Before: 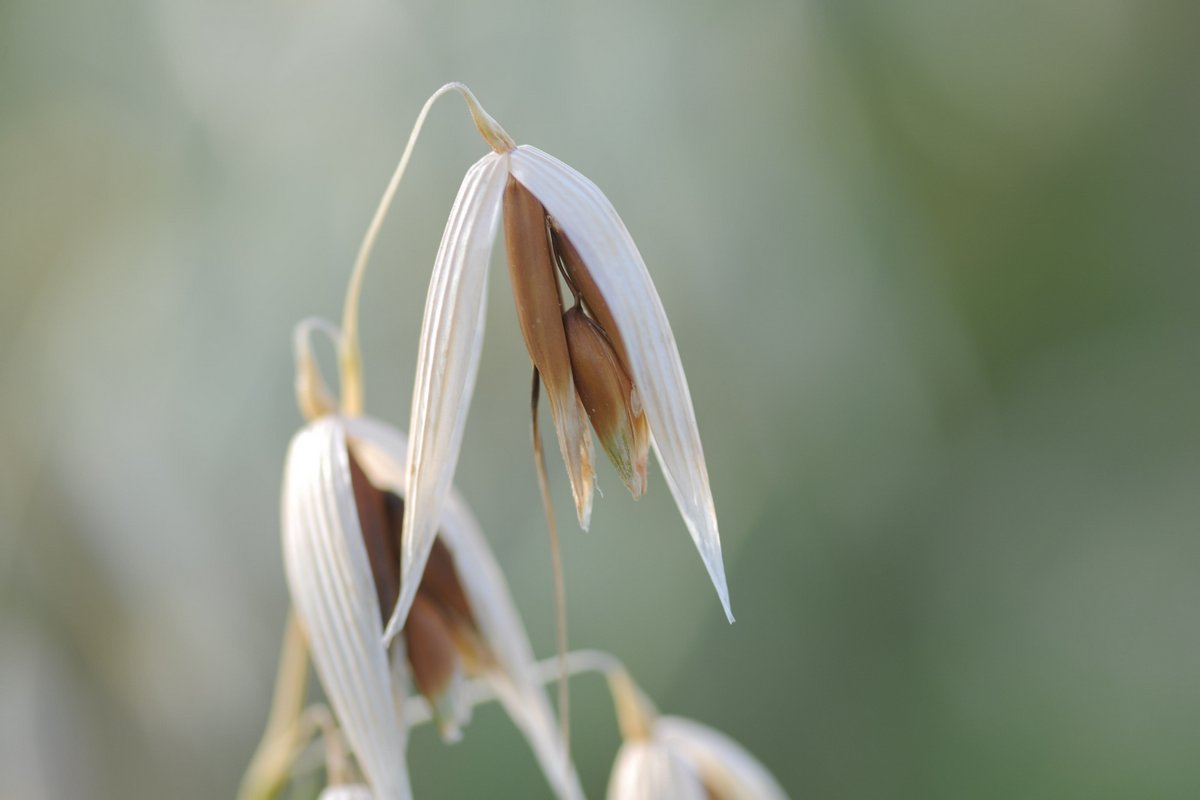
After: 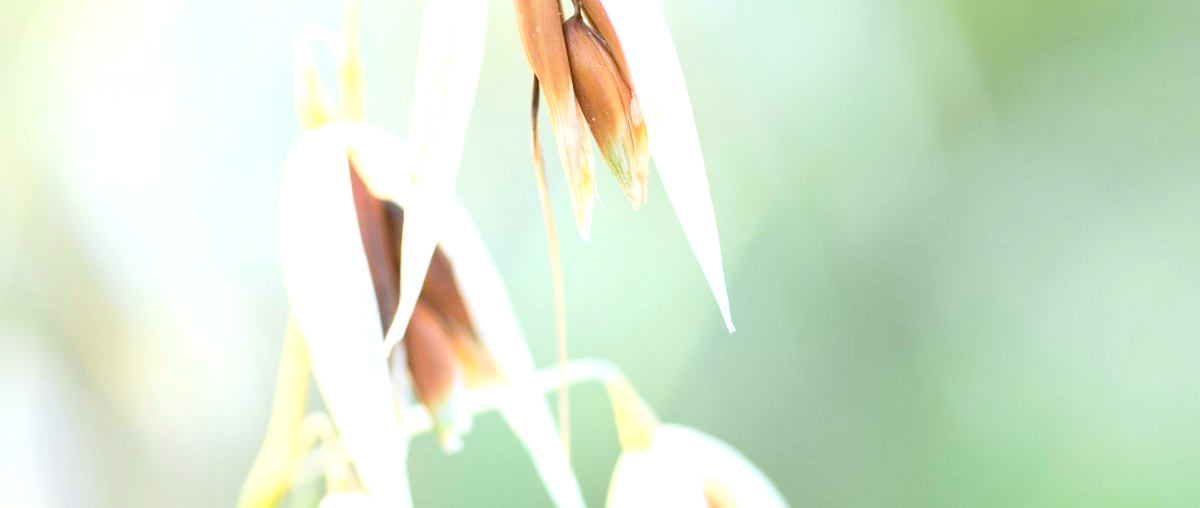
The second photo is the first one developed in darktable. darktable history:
exposure: black level correction 0, exposure 1.5 EV, compensate exposure bias true, compensate highlight preservation false
color balance: lift [1, 1.015, 1.004, 0.985], gamma [1, 0.958, 0.971, 1.042], gain [1, 0.956, 0.977, 1.044]
crop and rotate: top 36.435%
contrast brightness saturation: contrast 0.2, brightness 0.16, saturation 0.22
